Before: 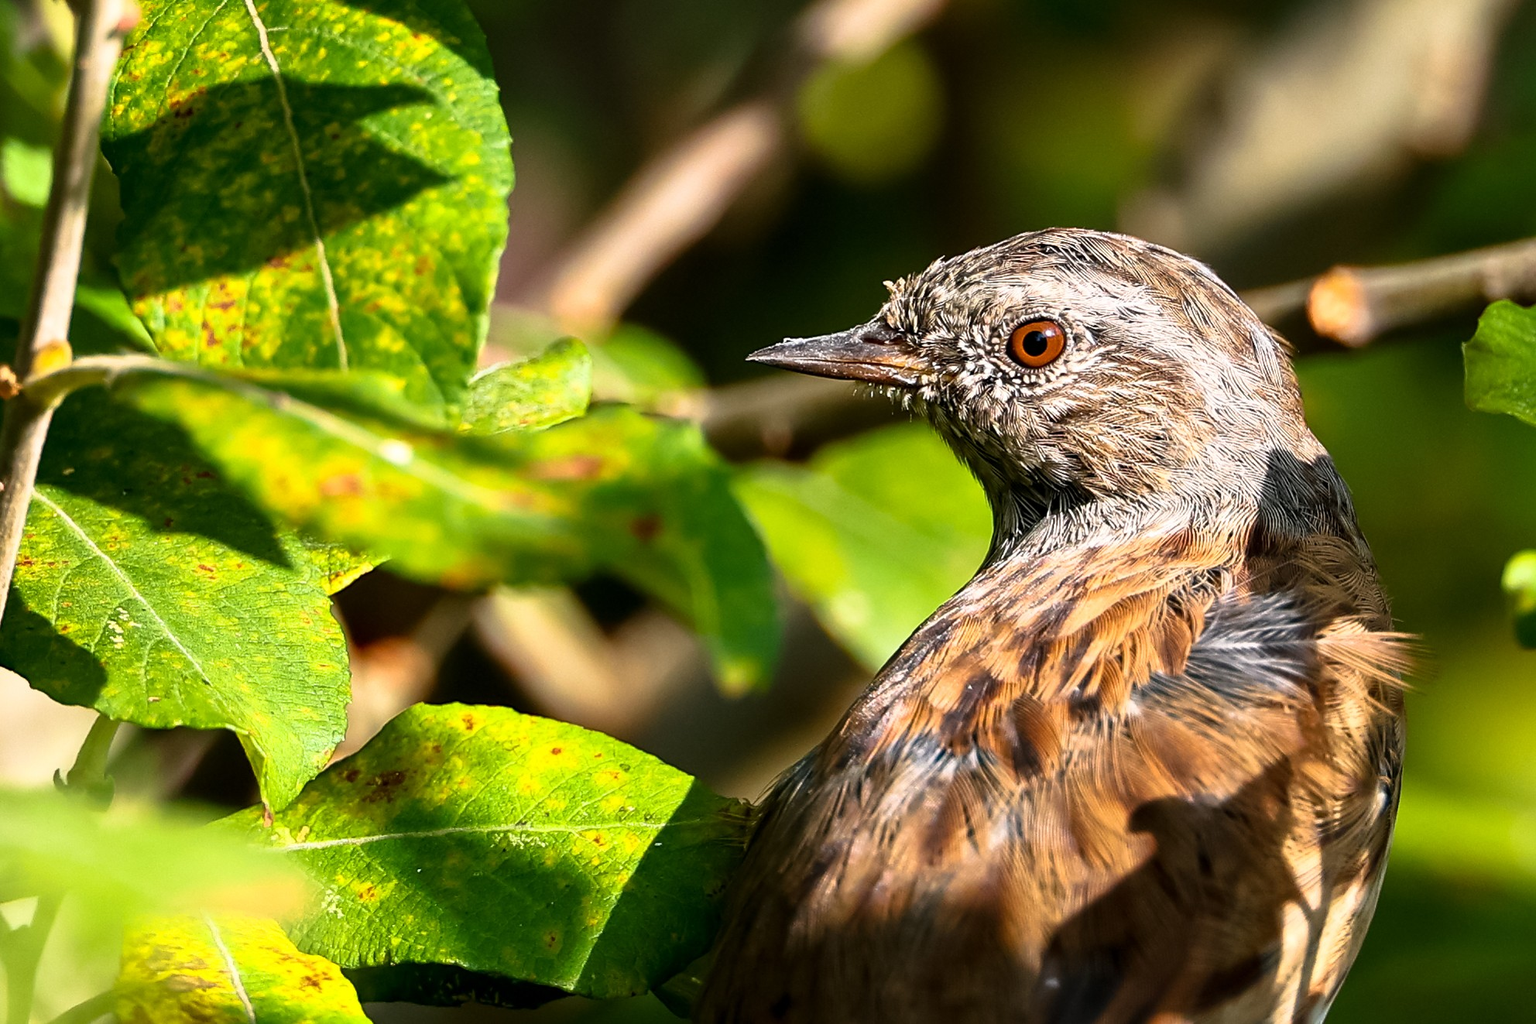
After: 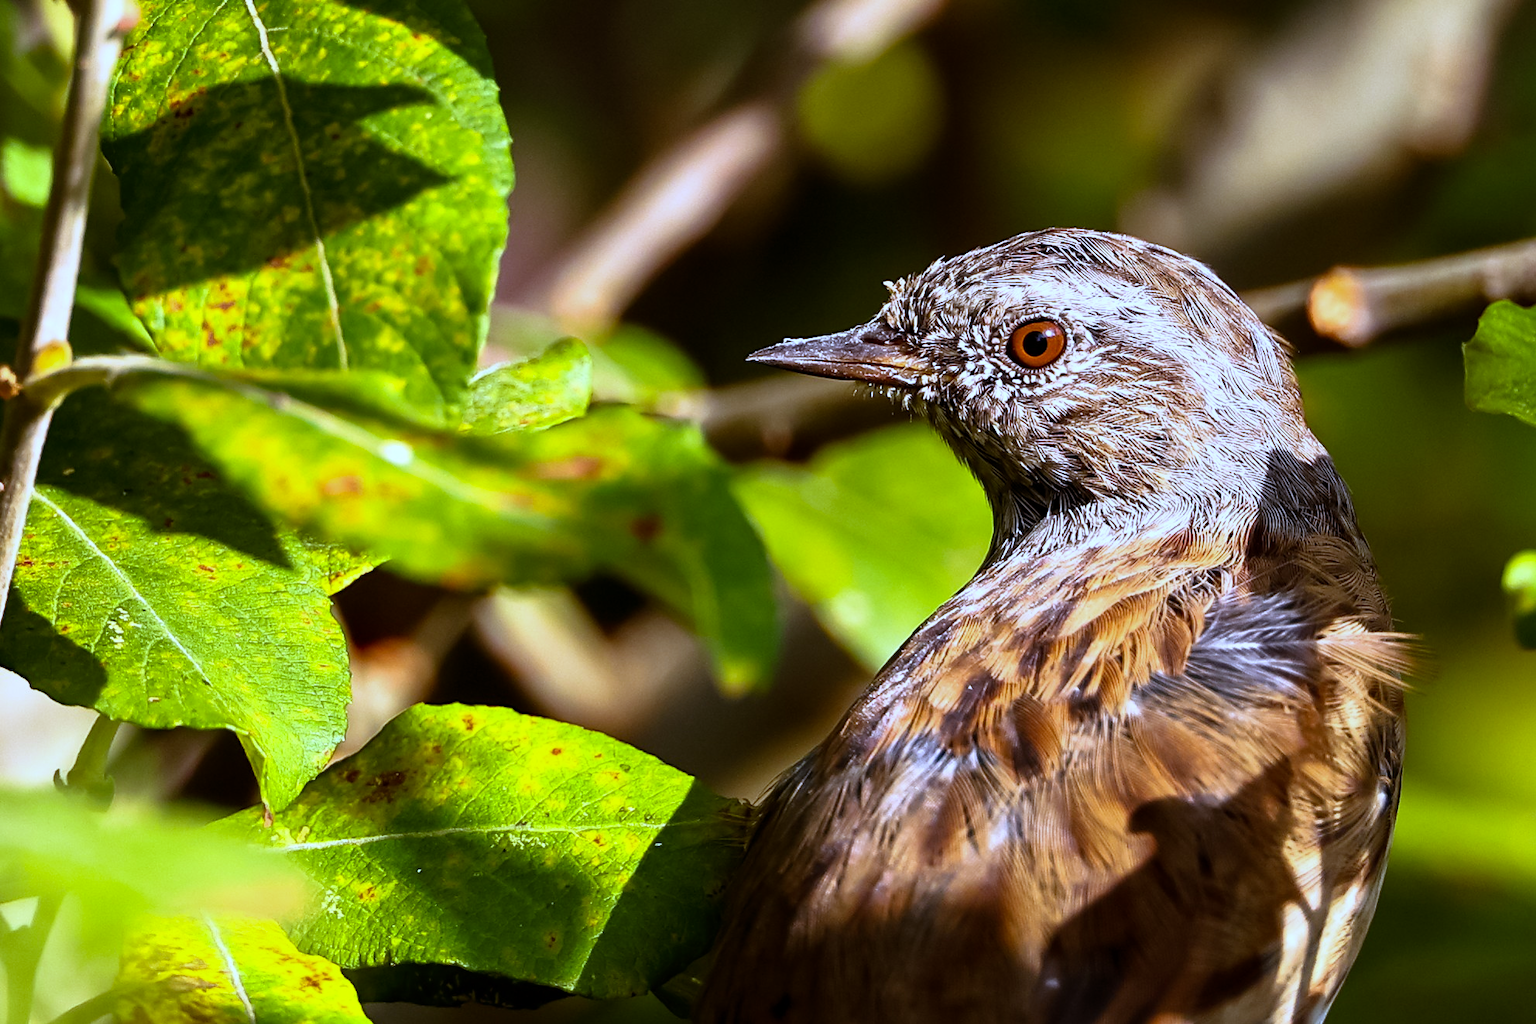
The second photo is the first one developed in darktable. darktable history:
rgb levels: mode RGB, independent channels, levels [[0, 0.5, 1], [0, 0.521, 1], [0, 0.536, 1]]
white balance: red 0.871, blue 1.249
tone equalizer: on, module defaults
